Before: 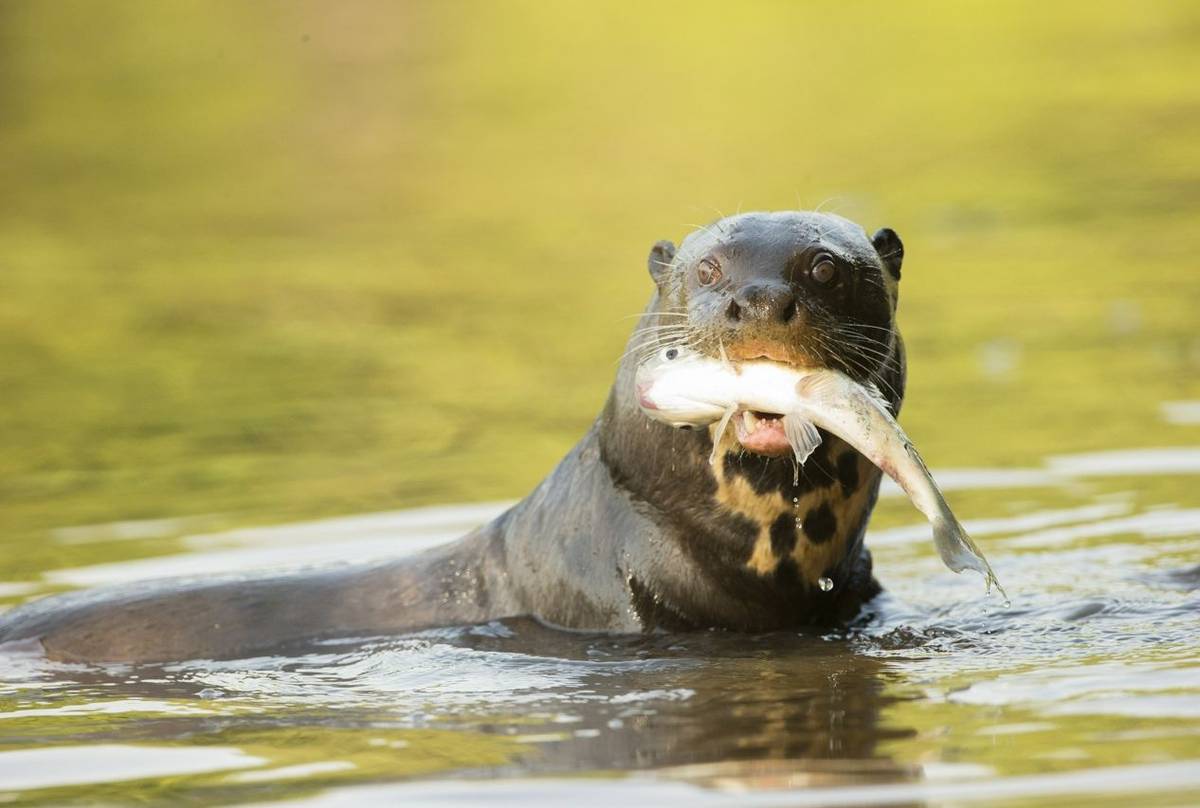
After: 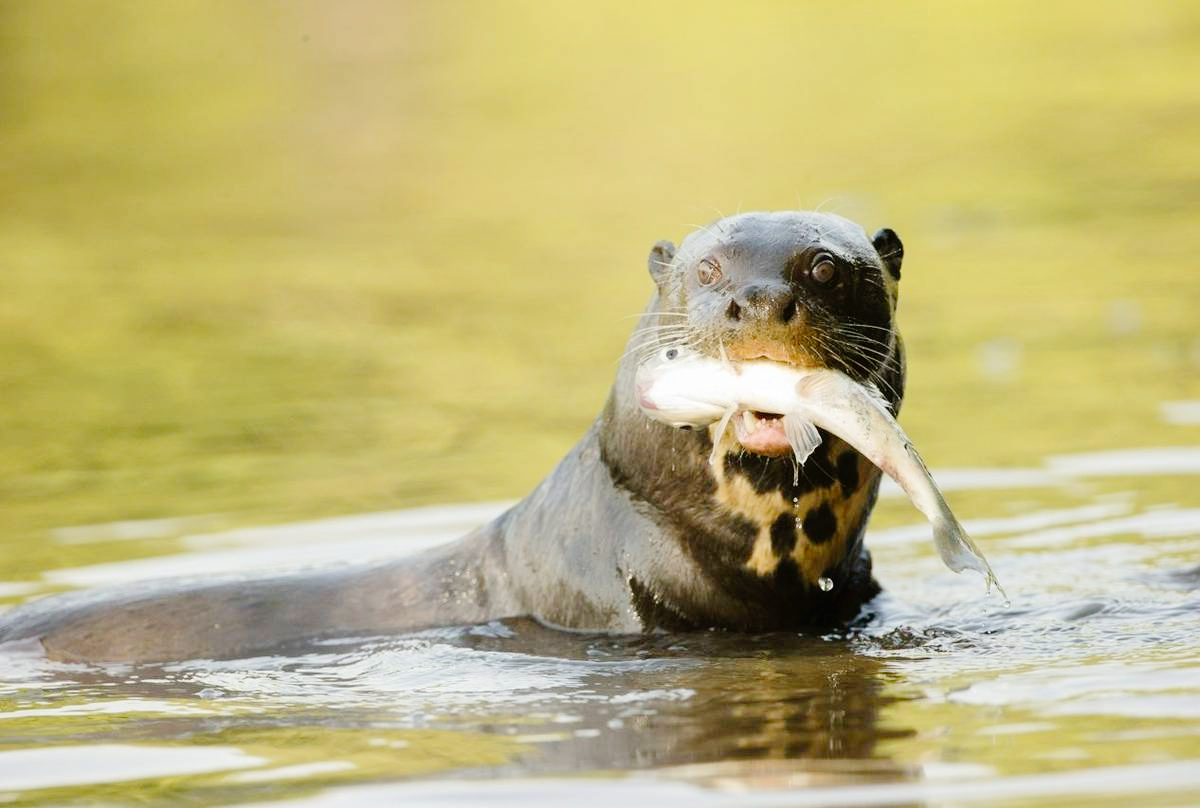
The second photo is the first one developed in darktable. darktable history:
tone curve: curves: ch0 [(0, 0) (0.003, 0.009) (0.011, 0.009) (0.025, 0.01) (0.044, 0.02) (0.069, 0.032) (0.1, 0.048) (0.136, 0.092) (0.177, 0.153) (0.224, 0.217) (0.277, 0.306) (0.335, 0.402) (0.399, 0.488) (0.468, 0.574) (0.543, 0.648) (0.623, 0.716) (0.709, 0.783) (0.801, 0.851) (0.898, 0.92) (1, 1)], preserve colors none
